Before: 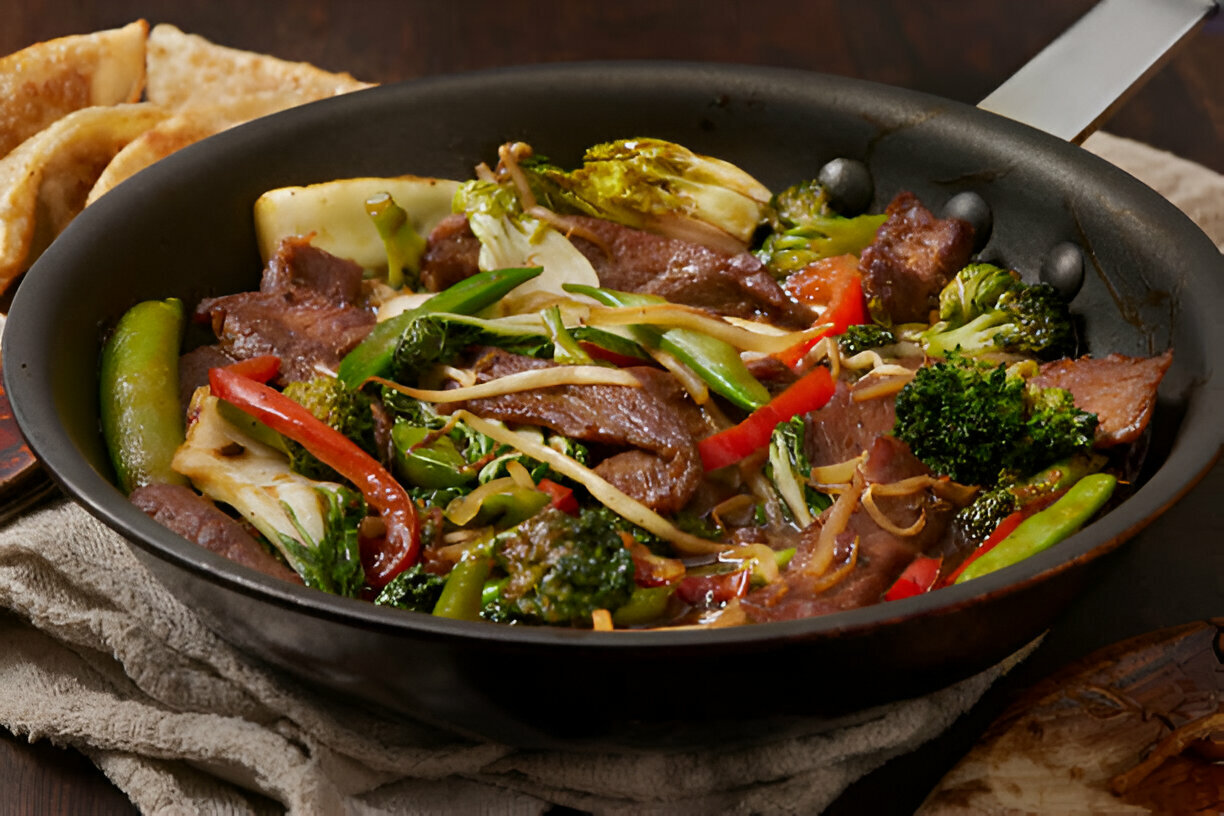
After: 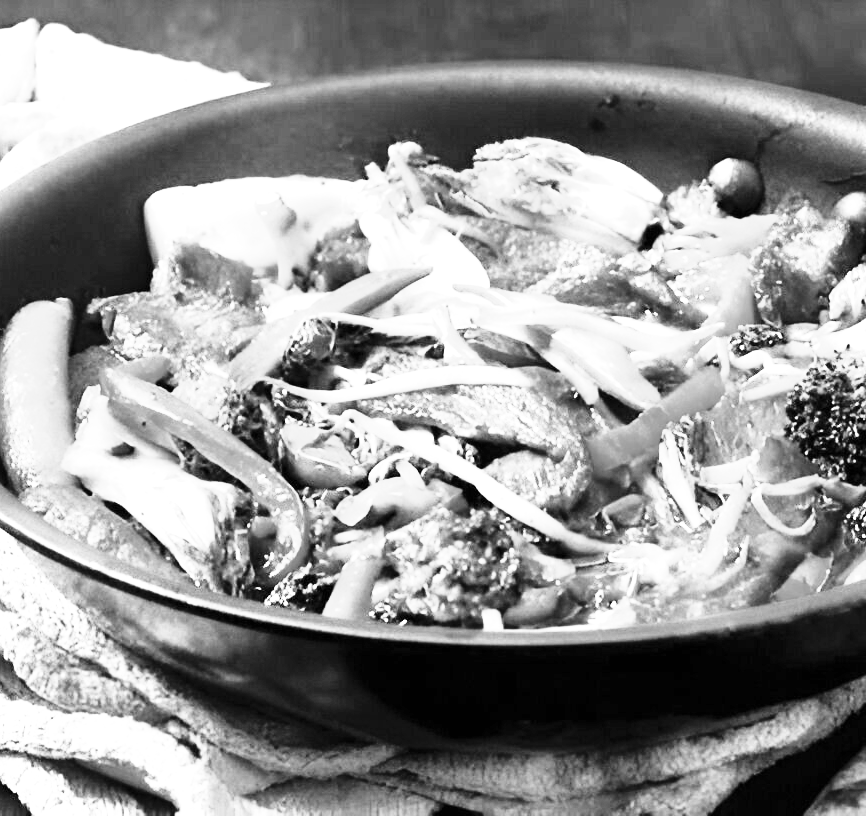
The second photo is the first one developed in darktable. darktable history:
monochrome: on, module defaults
contrast brightness saturation: contrast 0.07, brightness -0.13, saturation 0.06
exposure: black level correction 0, exposure 2.138 EV, compensate exposure bias true, compensate highlight preservation false
base curve: curves: ch0 [(0, 0) (0.026, 0.03) (0.109, 0.232) (0.351, 0.748) (0.669, 0.968) (1, 1)], preserve colors none
crop and rotate: left 9.061%, right 20.142%
